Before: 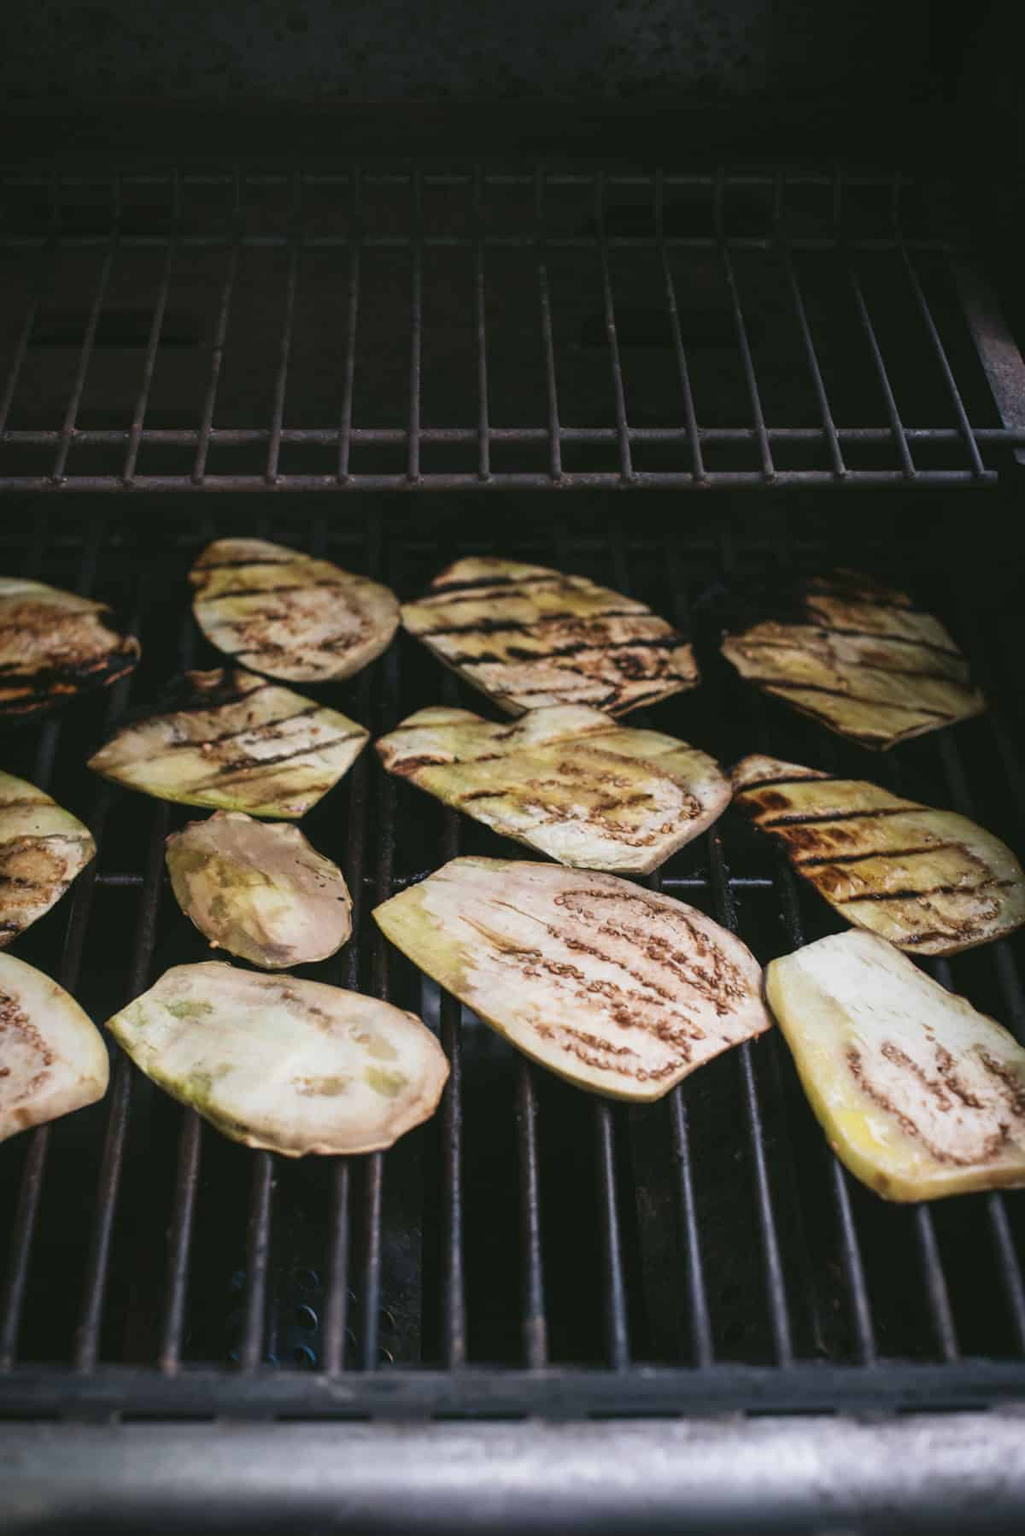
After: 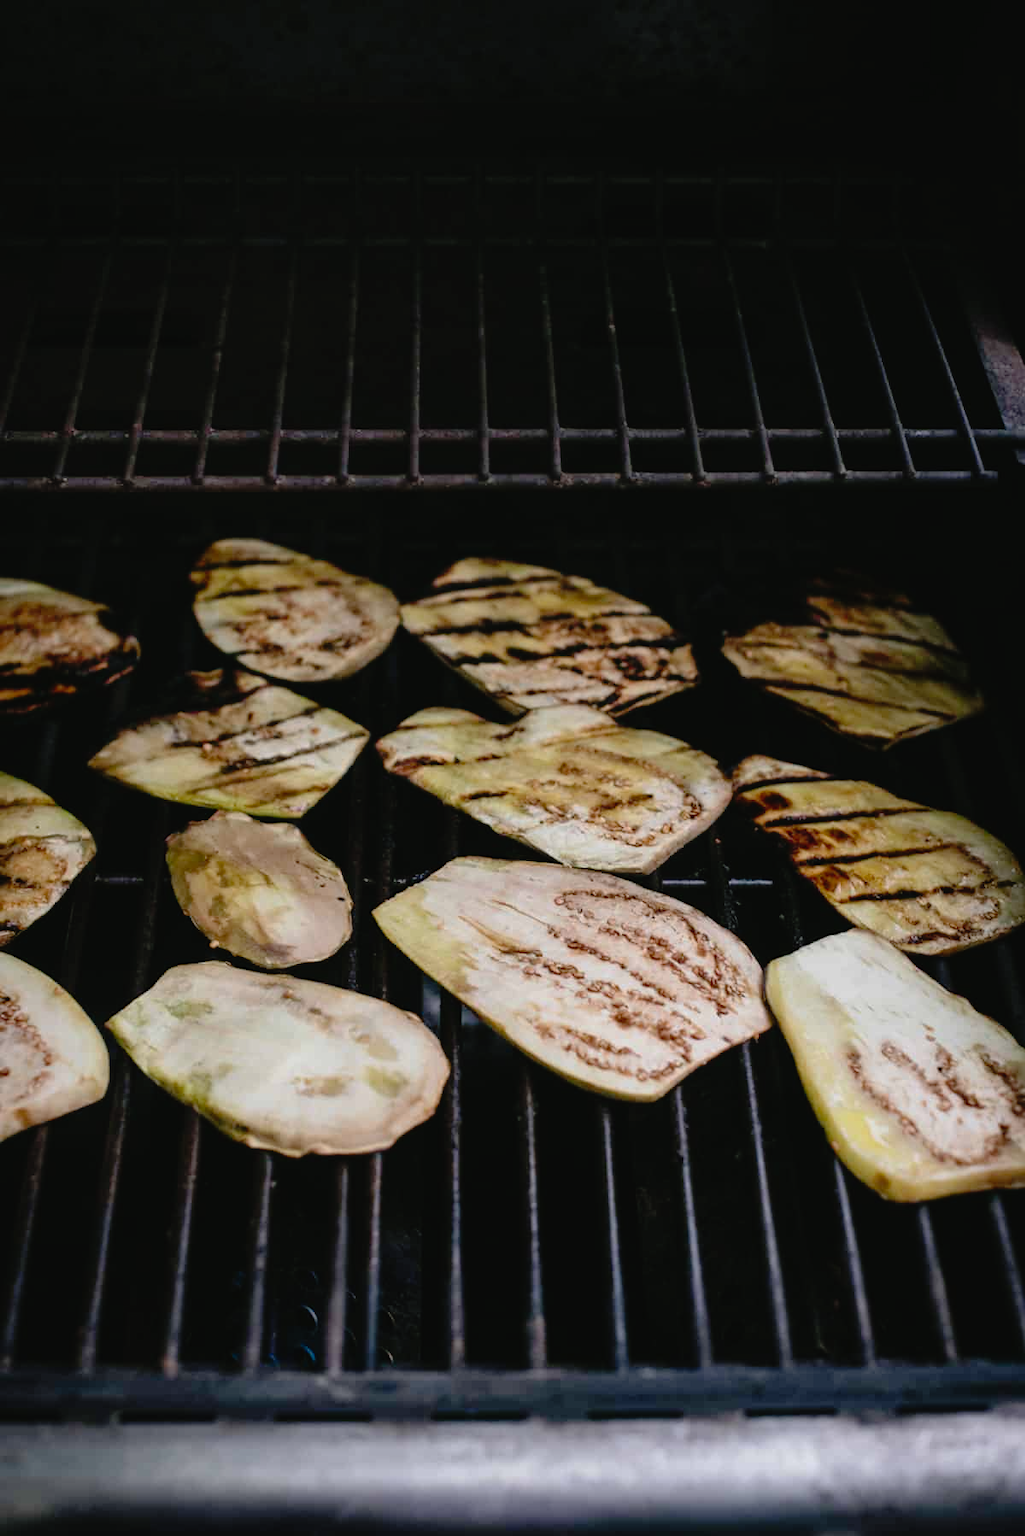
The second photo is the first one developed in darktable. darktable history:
local contrast: mode bilateral grid, contrast 19, coarseness 50, detail 102%, midtone range 0.2
tone curve: curves: ch0 [(0, 0.013) (0.181, 0.074) (0.337, 0.304) (0.498, 0.485) (0.78, 0.742) (0.993, 0.954)]; ch1 [(0, 0) (0.294, 0.184) (0.359, 0.34) (0.362, 0.35) (0.43, 0.41) (0.469, 0.463) (0.495, 0.502) (0.54, 0.563) (0.612, 0.641) (1, 1)]; ch2 [(0, 0) (0.44, 0.437) (0.495, 0.502) (0.524, 0.534) (0.557, 0.56) (0.634, 0.654) (0.728, 0.722) (1, 1)], preserve colors none
